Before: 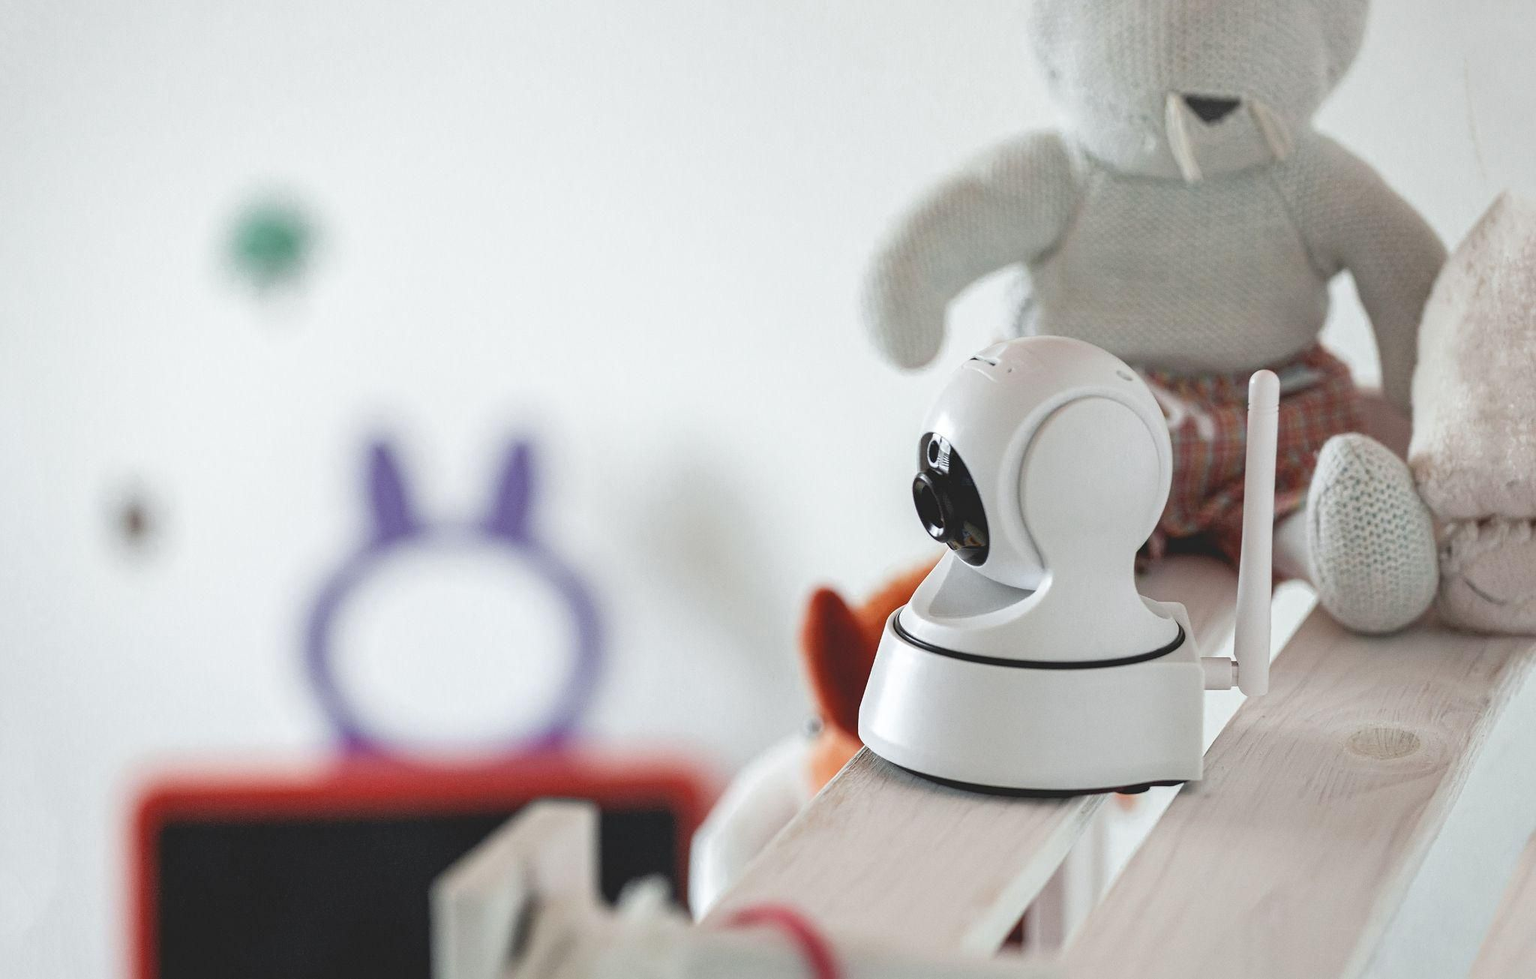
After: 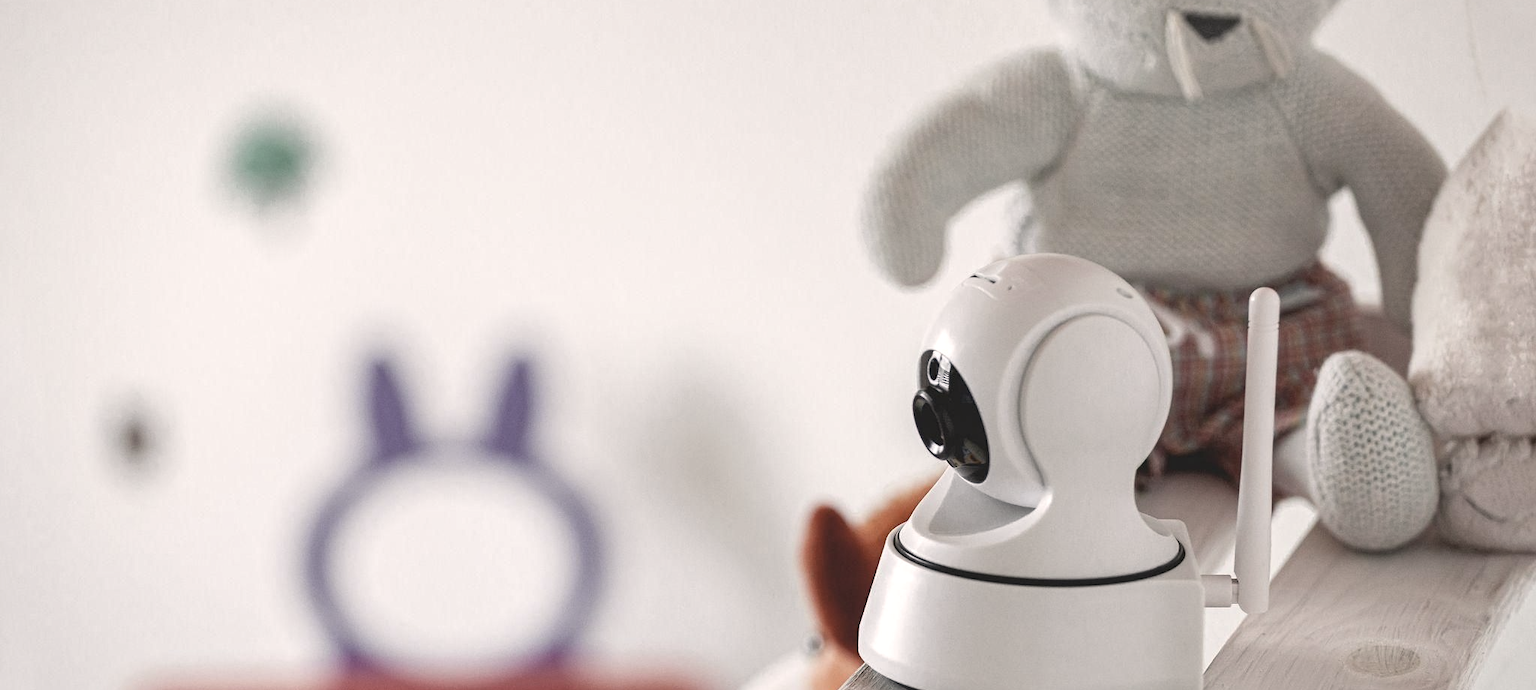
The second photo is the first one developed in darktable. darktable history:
color correction: highlights a* 5.5, highlights b* 5.25, saturation 0.656
local contrast: highlights 107%, shadows 102%, detail 119%, midtone range 0.2
crop and rotate: top 8.457%, bottom 20.997%
